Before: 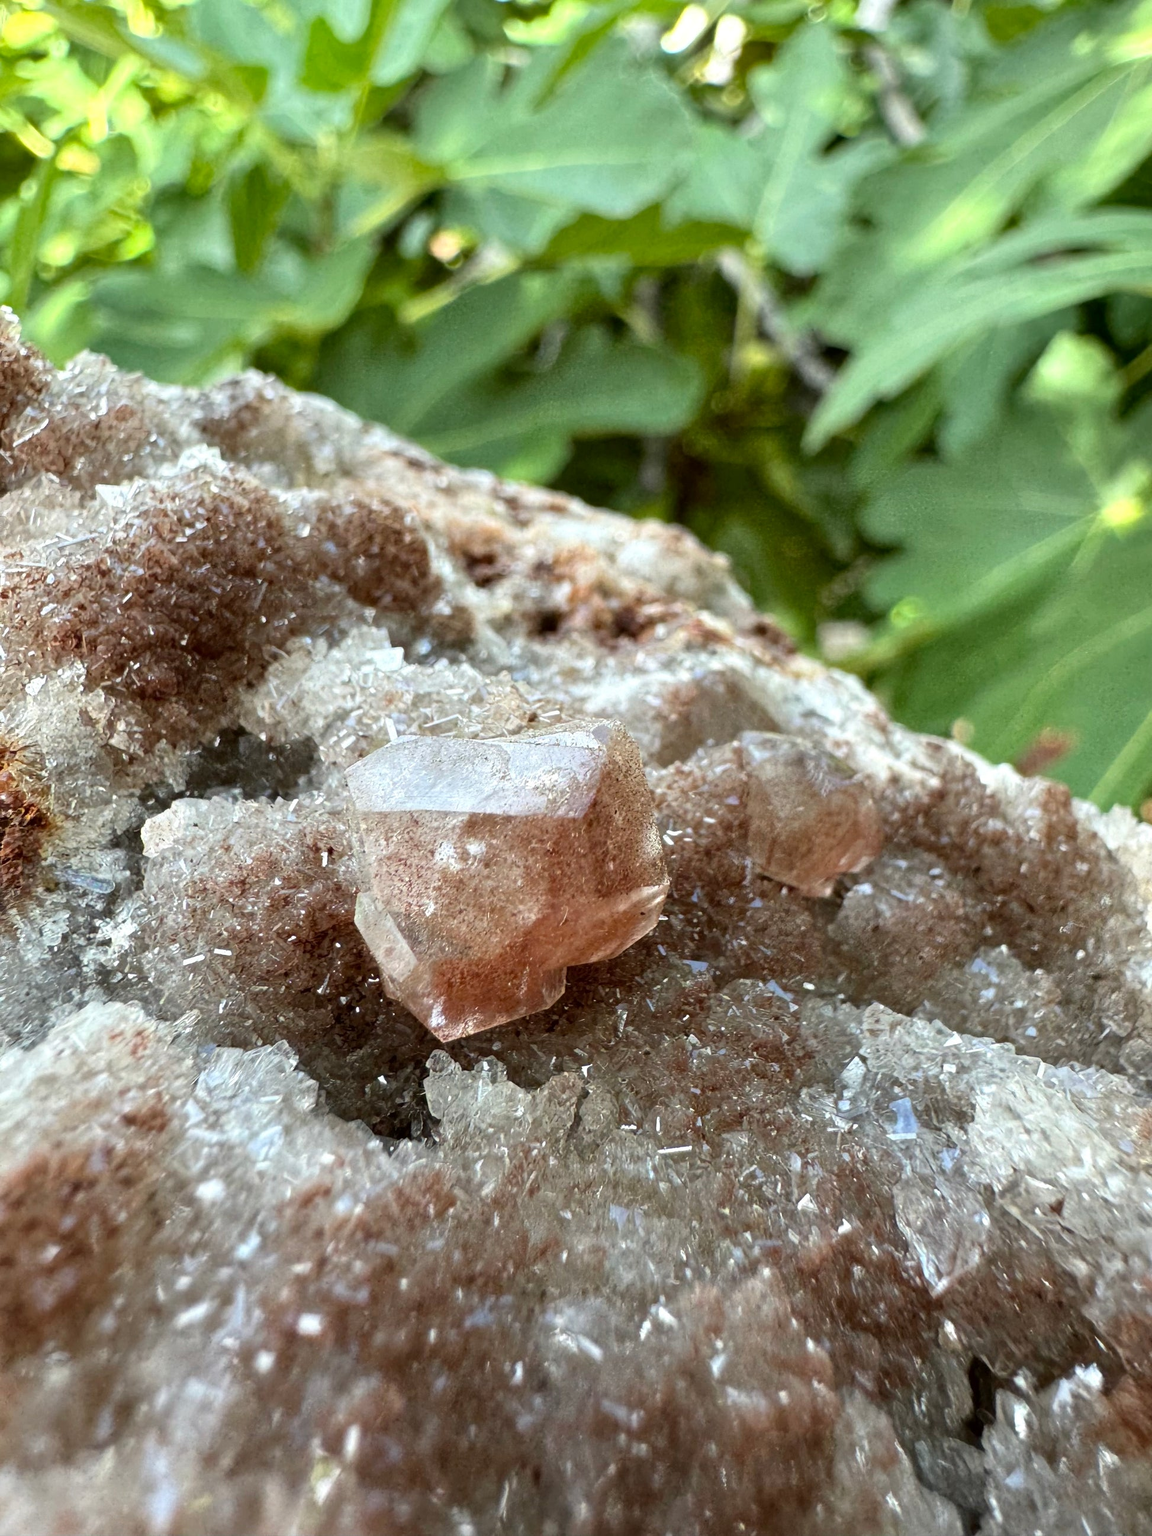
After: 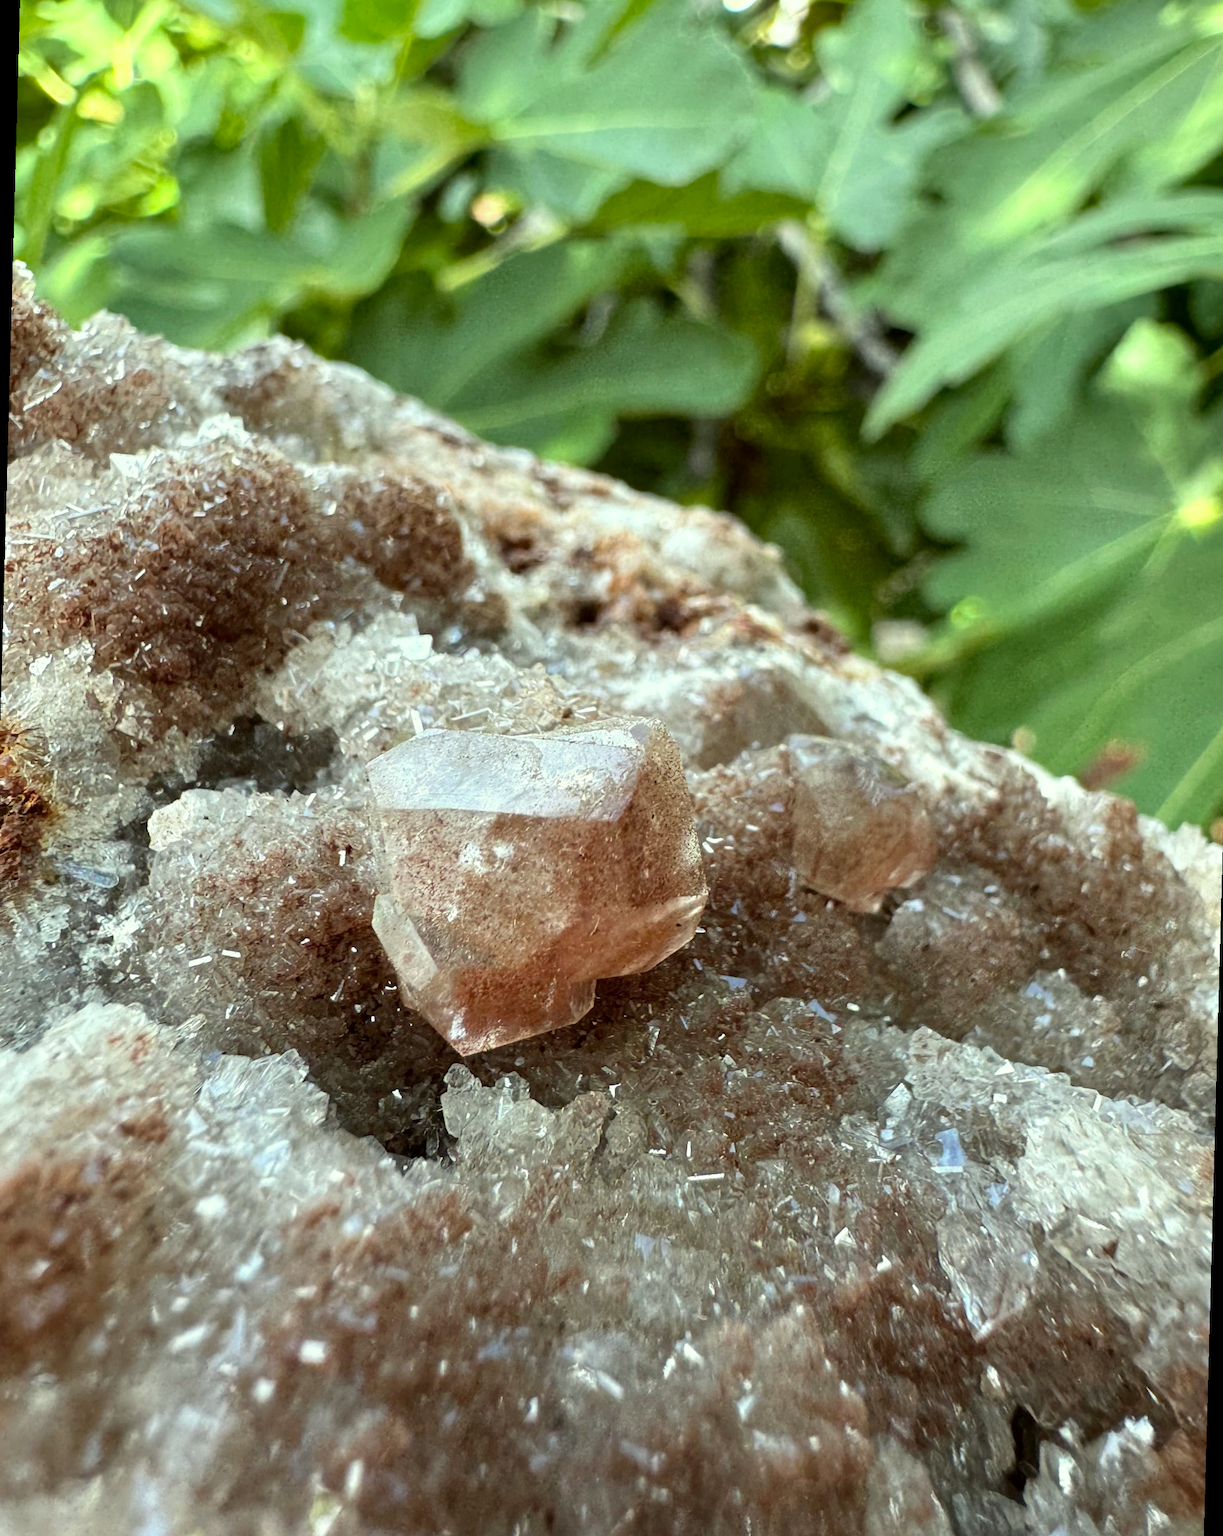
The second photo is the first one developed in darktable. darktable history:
local contrast: mode bilateral grid, contrast 20, coarseness 50, detail 102%, midtone range 0.2
rotate and perspective: rotation 1.57°, crop left 0.018, crop right 0.982, crop top 0.039, crop bottom 0.961
color correction: highlights a* -4.73, highlights b* 5.06, saturation 0.97
